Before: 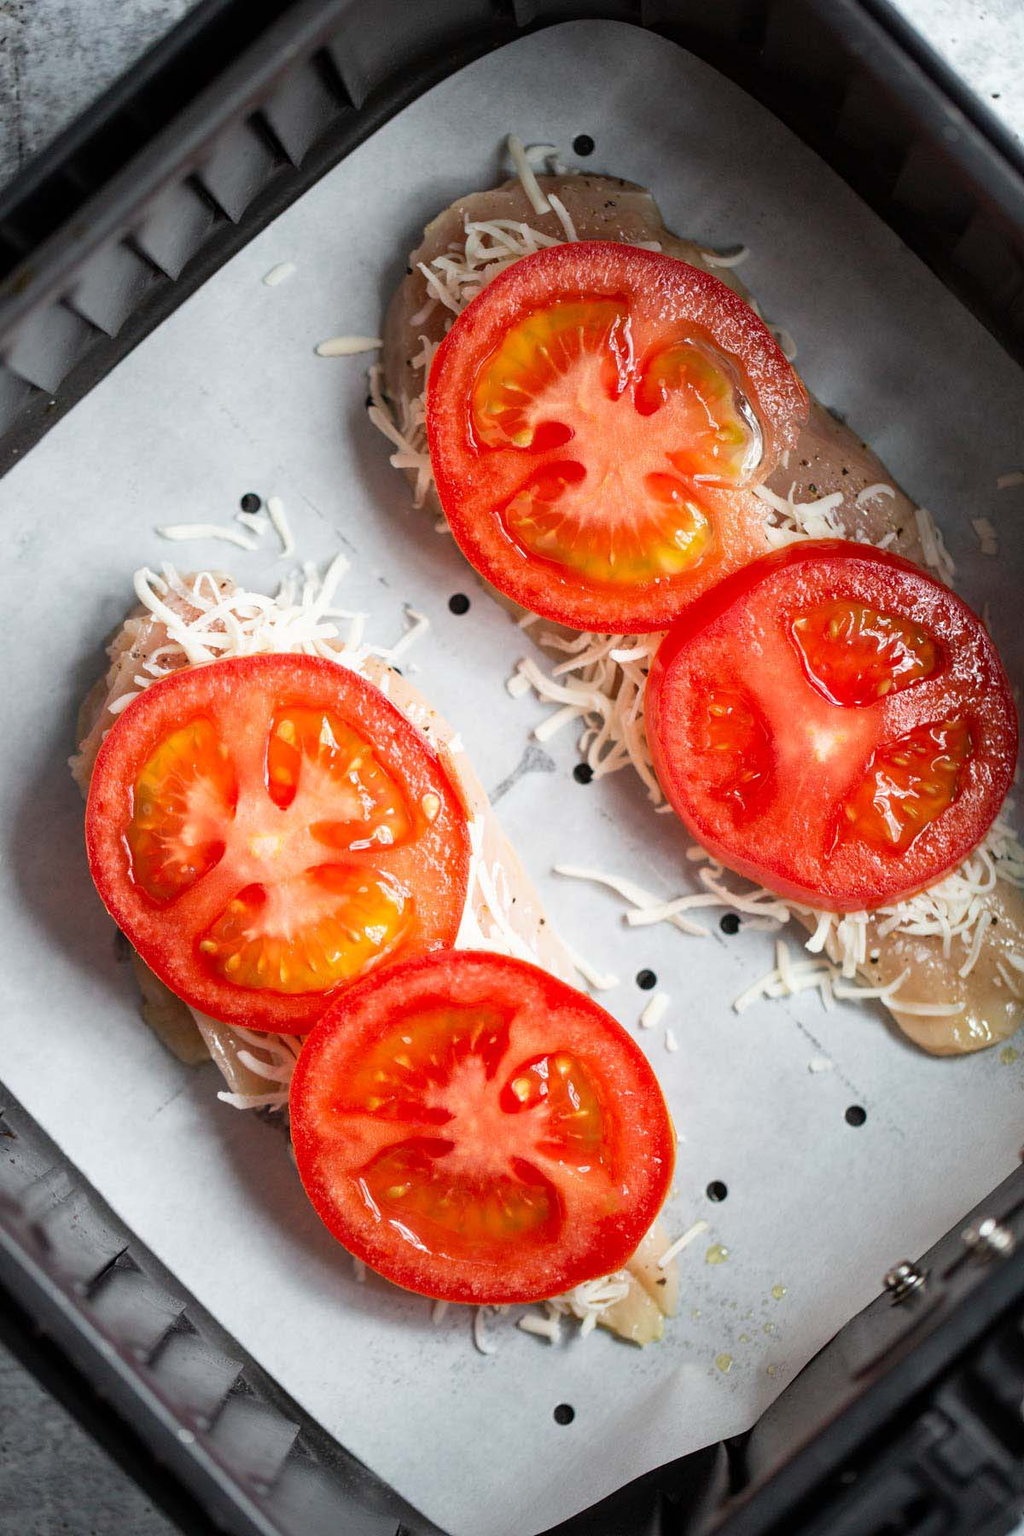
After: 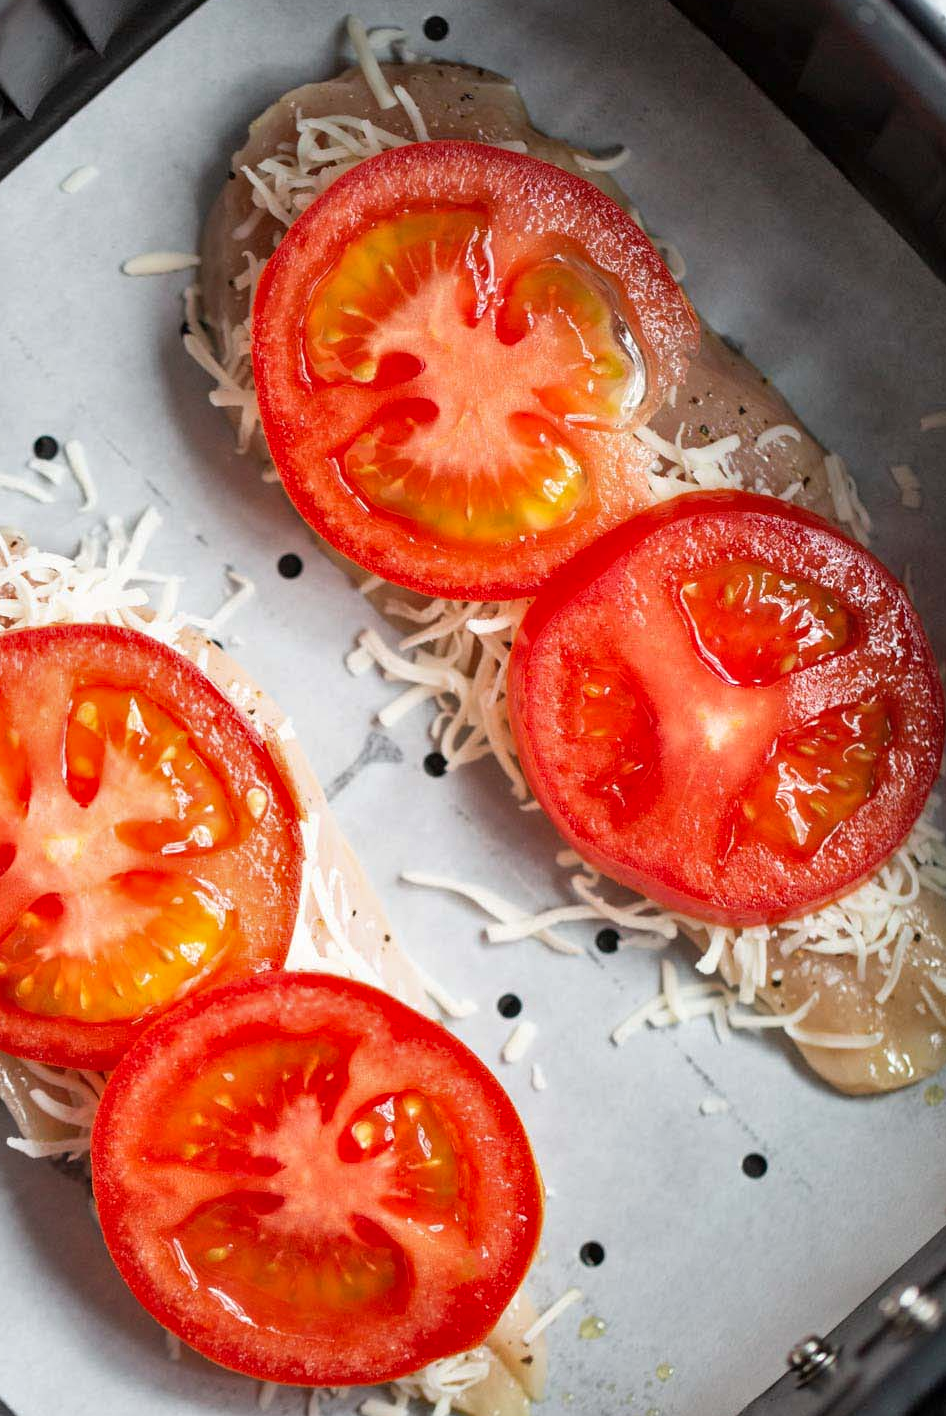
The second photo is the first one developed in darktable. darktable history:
tone equalizer: on, module defaults
crop and rotate: left 20.74%, top 7.912%, right 0.375%, bottom 13.378%
shadows and highlights: shadows 49, highlights -41, soften with gaussian
